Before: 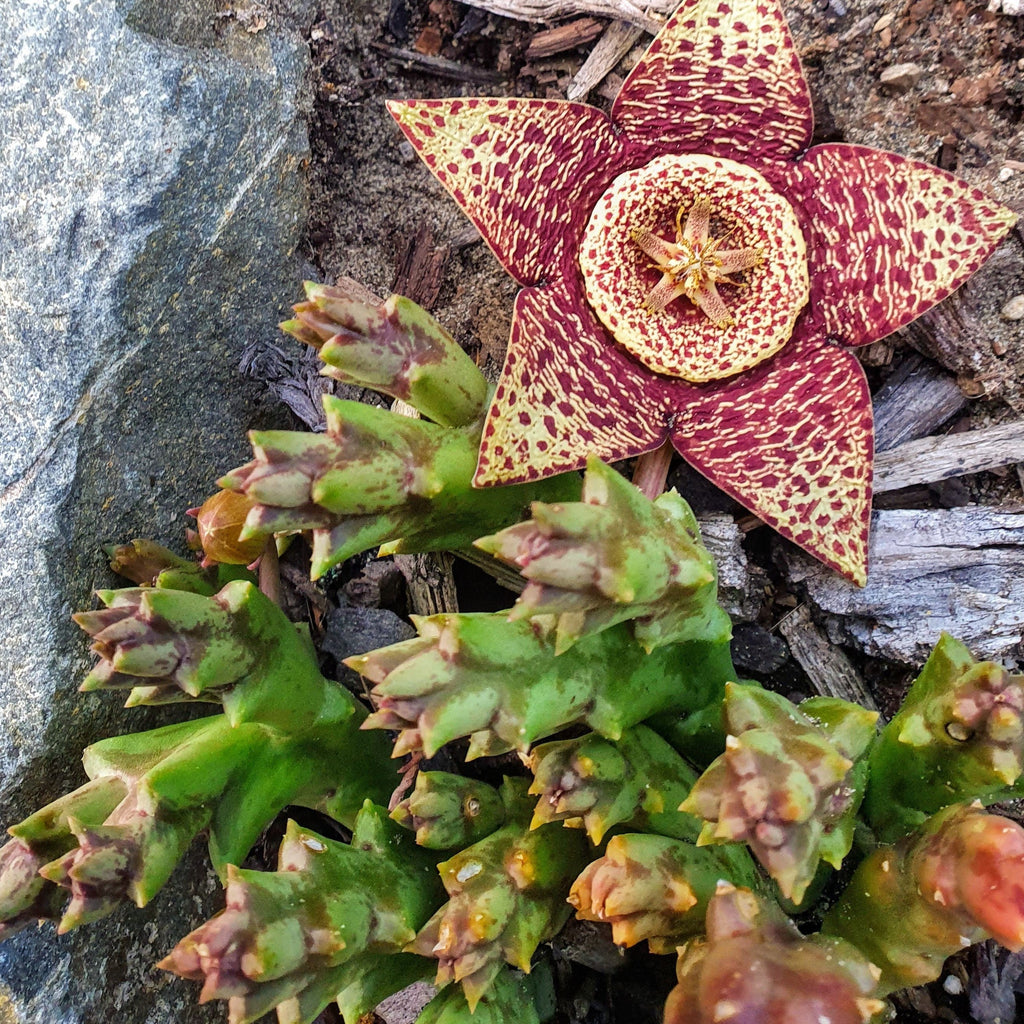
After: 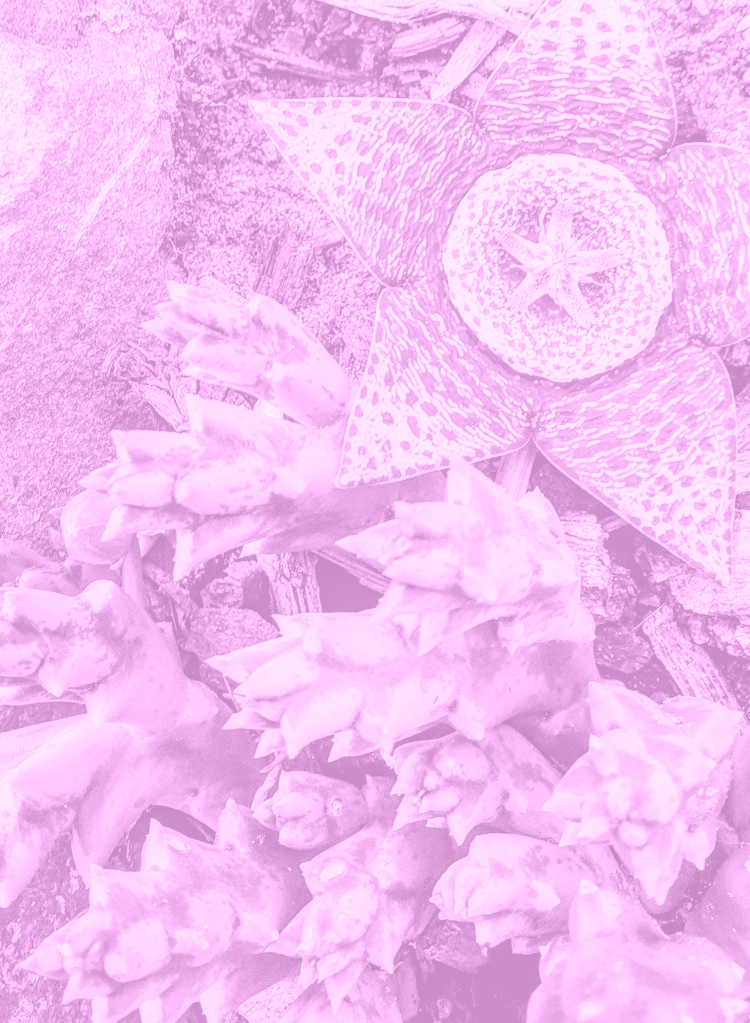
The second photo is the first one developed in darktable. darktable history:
contrast brightness saturation: contrast 0.2, brightness 0.2, saturation 0.8
crop: left 13.443%, right 13.31%
local contrast: detail 150%
haze removal: compatibility mode true, adaptive false
colorize: hue 331.2°, saturation 75%, source mix 30.28%, lightness 70.52%, version 1
exposure: black level correction 0.005, exposure 0.286 EV, compensate highlight preservation false
contrast equalizer: octaves 7, y [[0.6 ×6], [0.55 ×6], [0 ×6], [0 ×6], [0 ×6]], mix -0.3
